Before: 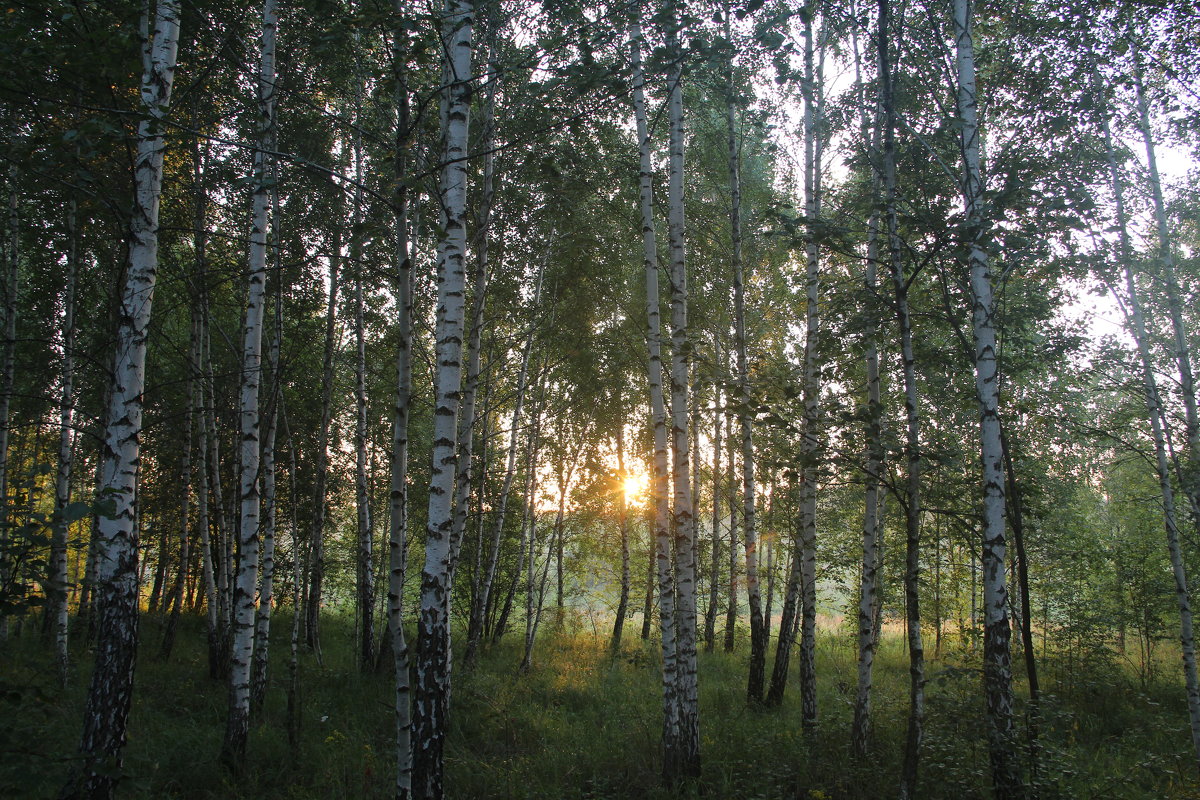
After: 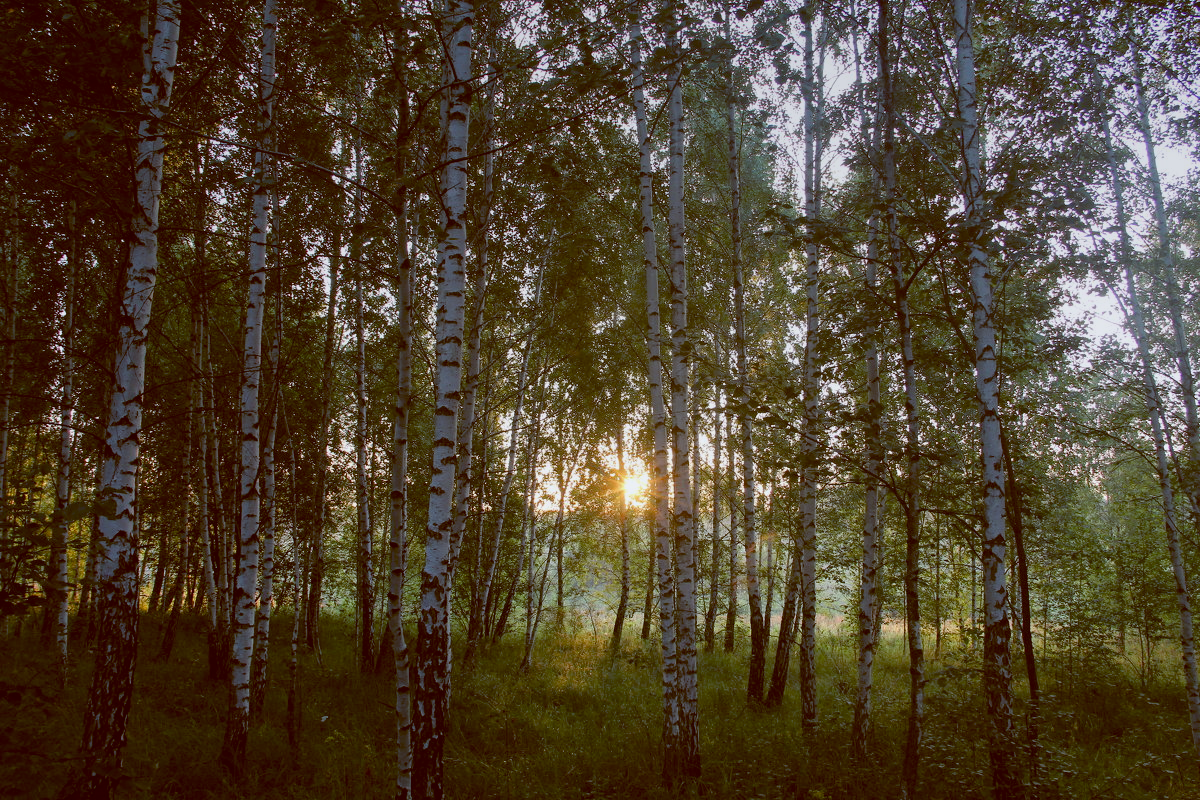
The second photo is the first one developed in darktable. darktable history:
color balance: lift [1, 1.015, 1.004, 0.985], gamma [1, 0.958, 0.971, 1.042], gain [1, 0.956, 0.977, 1.044]
graduated density: on, module defaults
